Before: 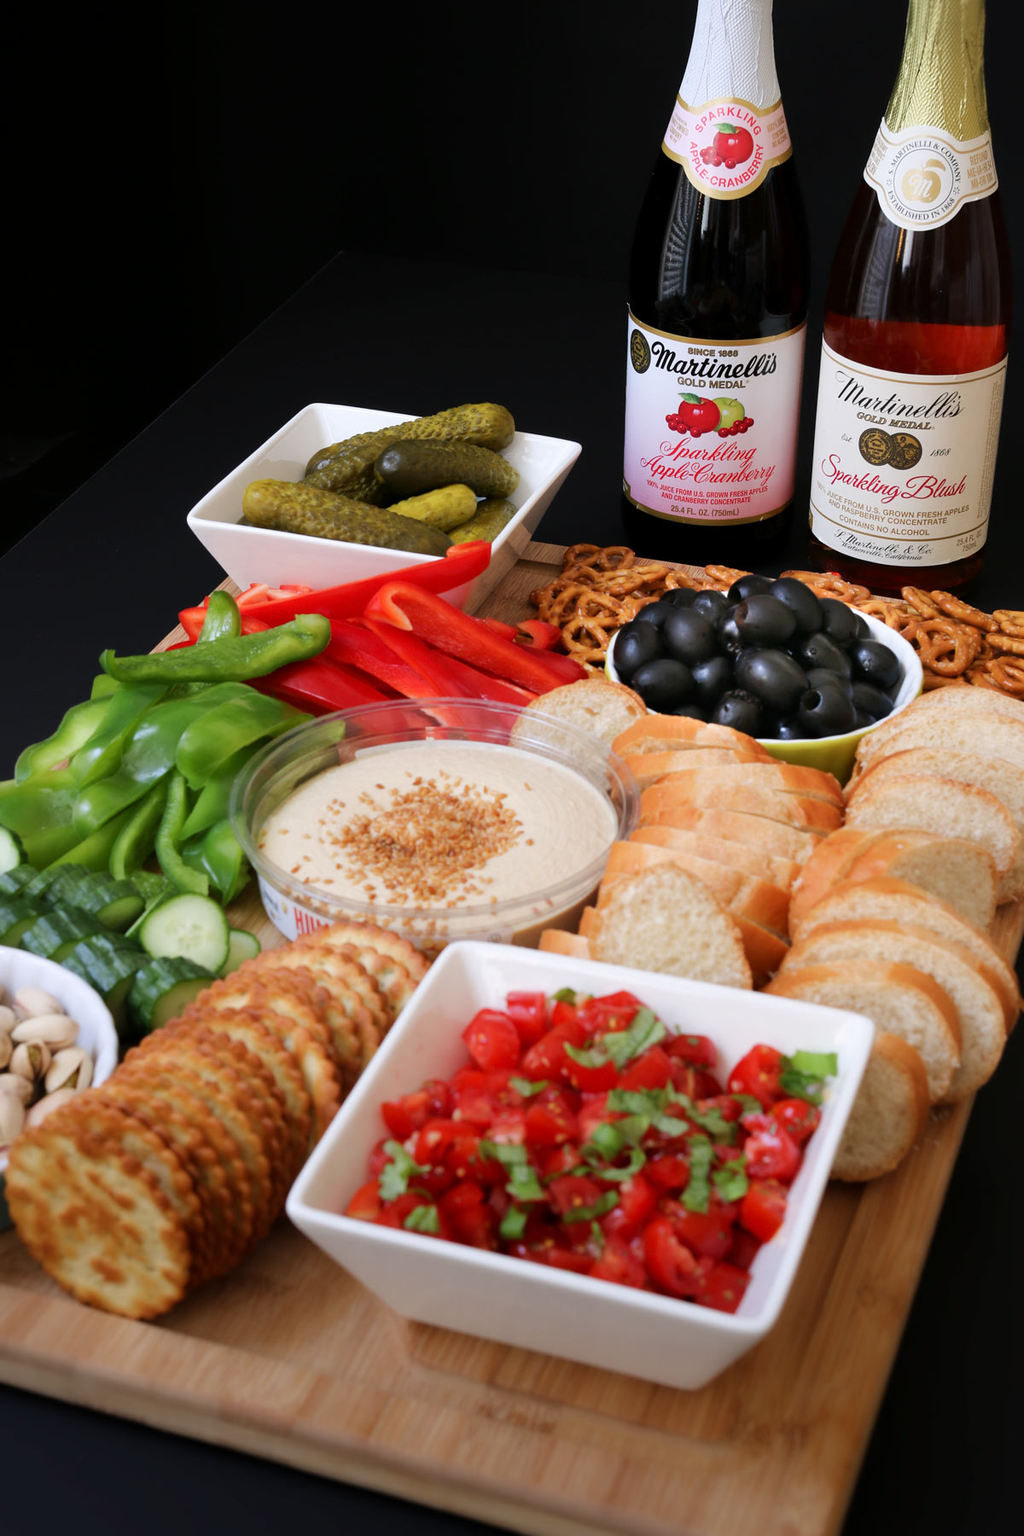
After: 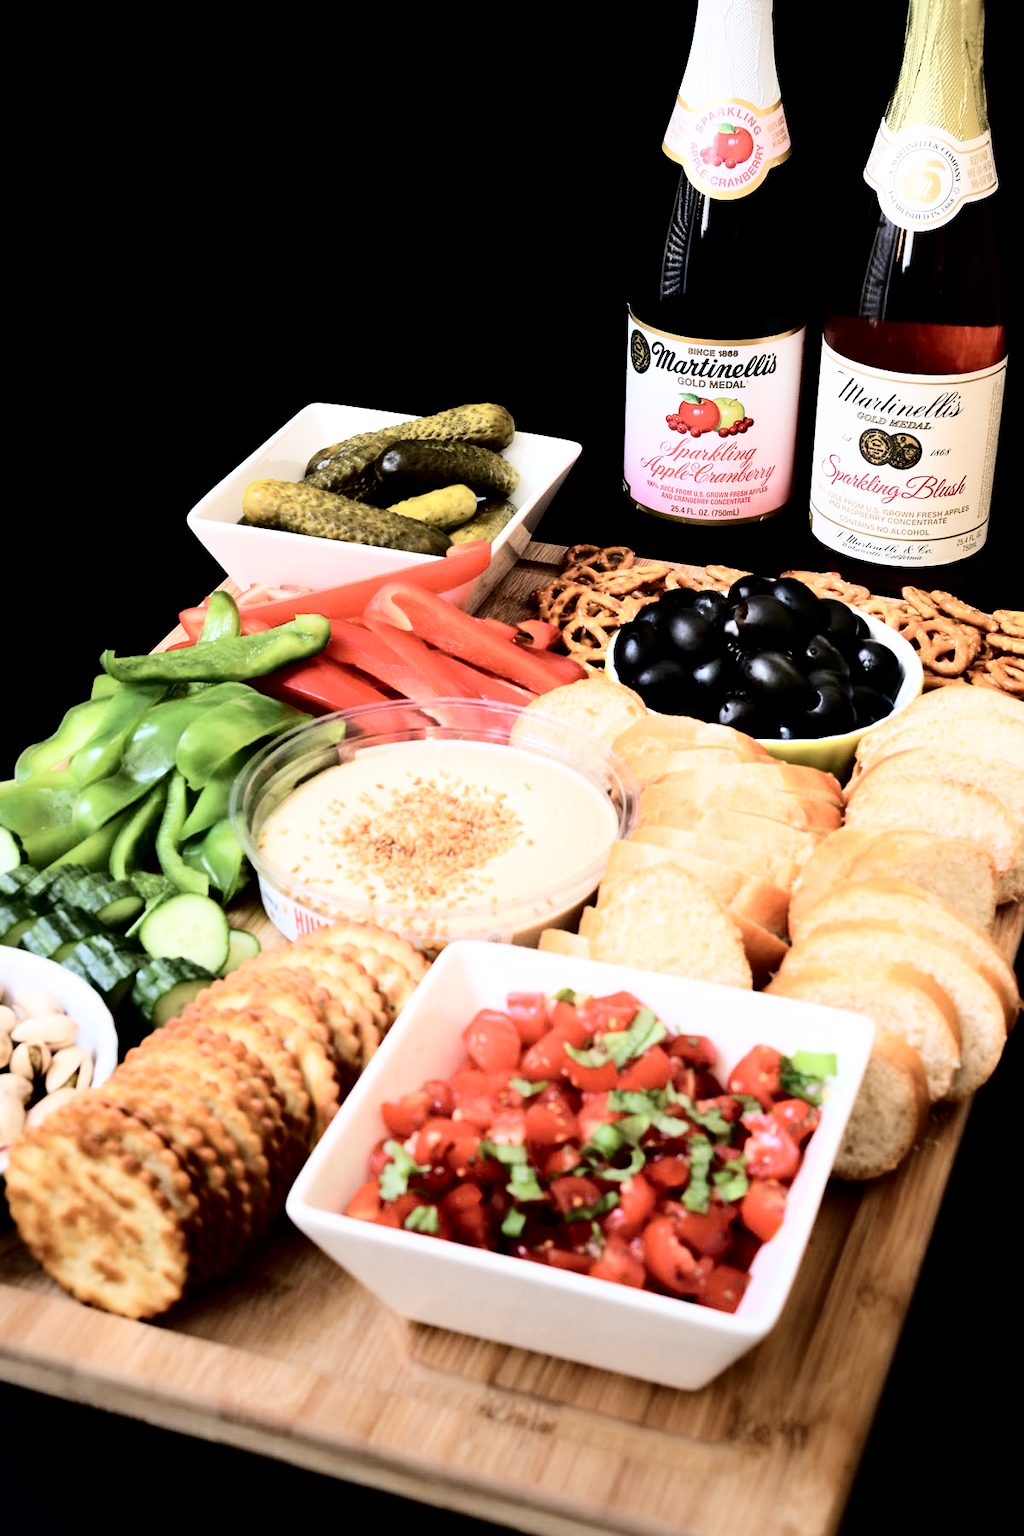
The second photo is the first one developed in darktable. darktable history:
filmic rgb: black relative exposure -7.99 EV, white relative exposure 2.19 EV, hardness 6.94
tone curve: curves: ch0 [(0, 0) (0.004, 0) (0.133, 0.071) (0.325, 0.456) (0.832, 0.957) (1, 1)], color space Lab, independent channels, preserve colors none
haze removal: compatibility mode true, adaptive false
